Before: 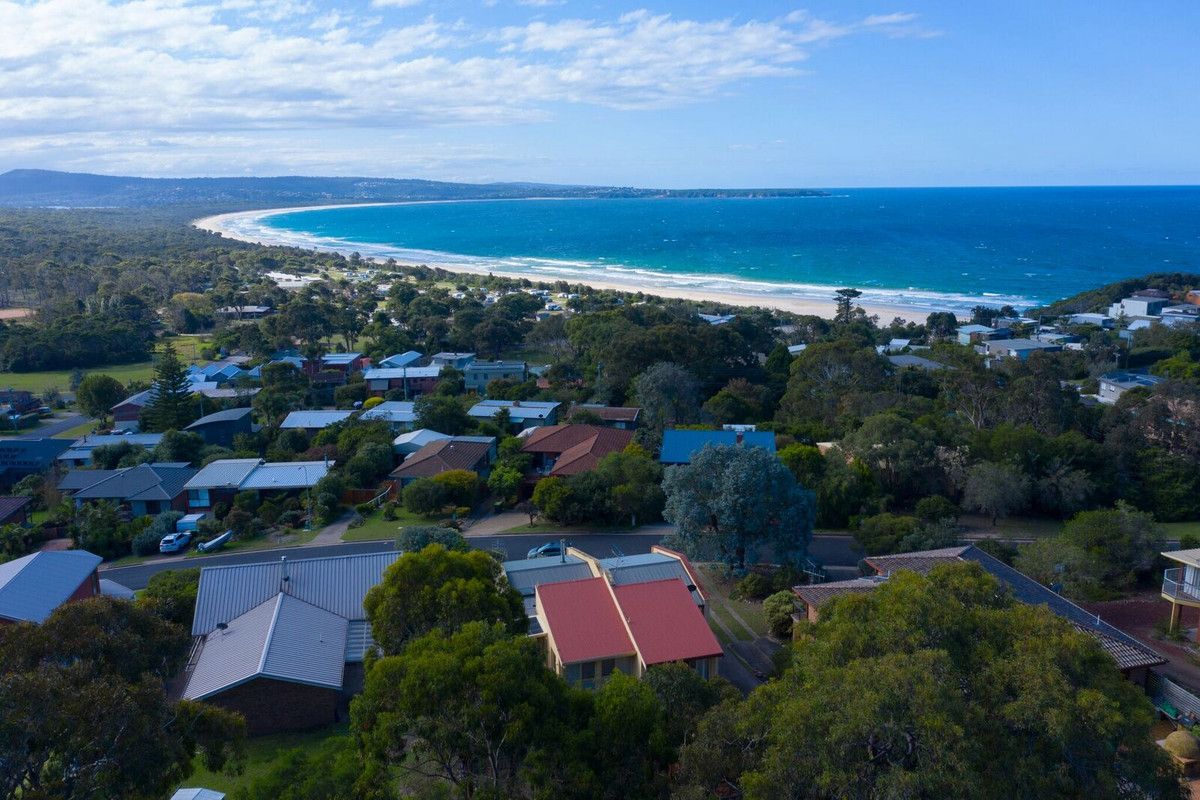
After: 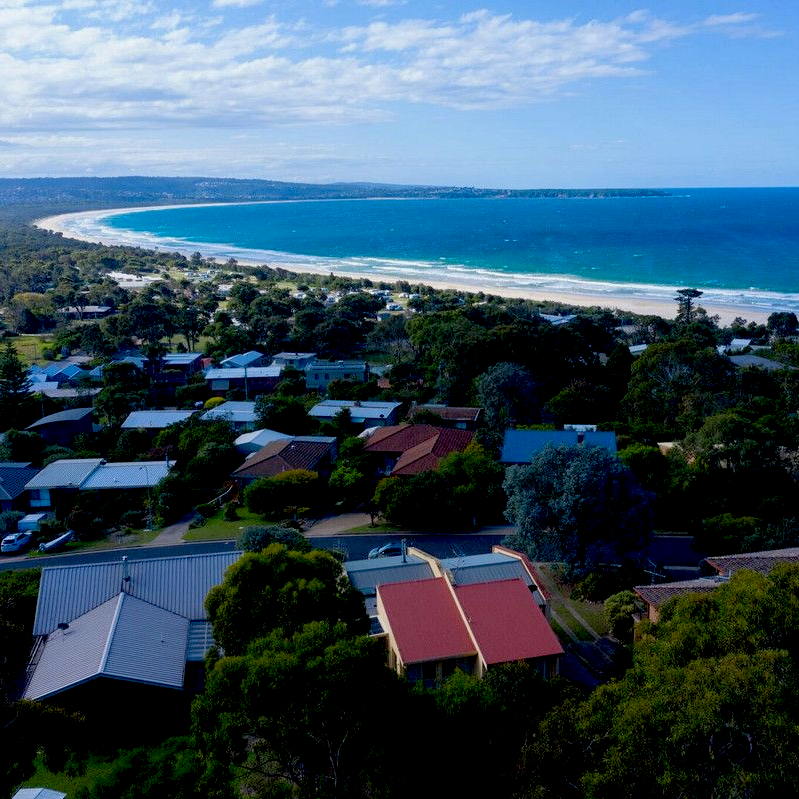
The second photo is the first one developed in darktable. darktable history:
exposure: black level correction 0.028, exposure -0.079 EV, compensate highlight preservation false
color calibration: illuminant same as pipeline (D50), adaptation XYZ, x 0.345, y 0.358, temperature 5006.17 K
crop and rotate: left 13.332%, right 20.038%
